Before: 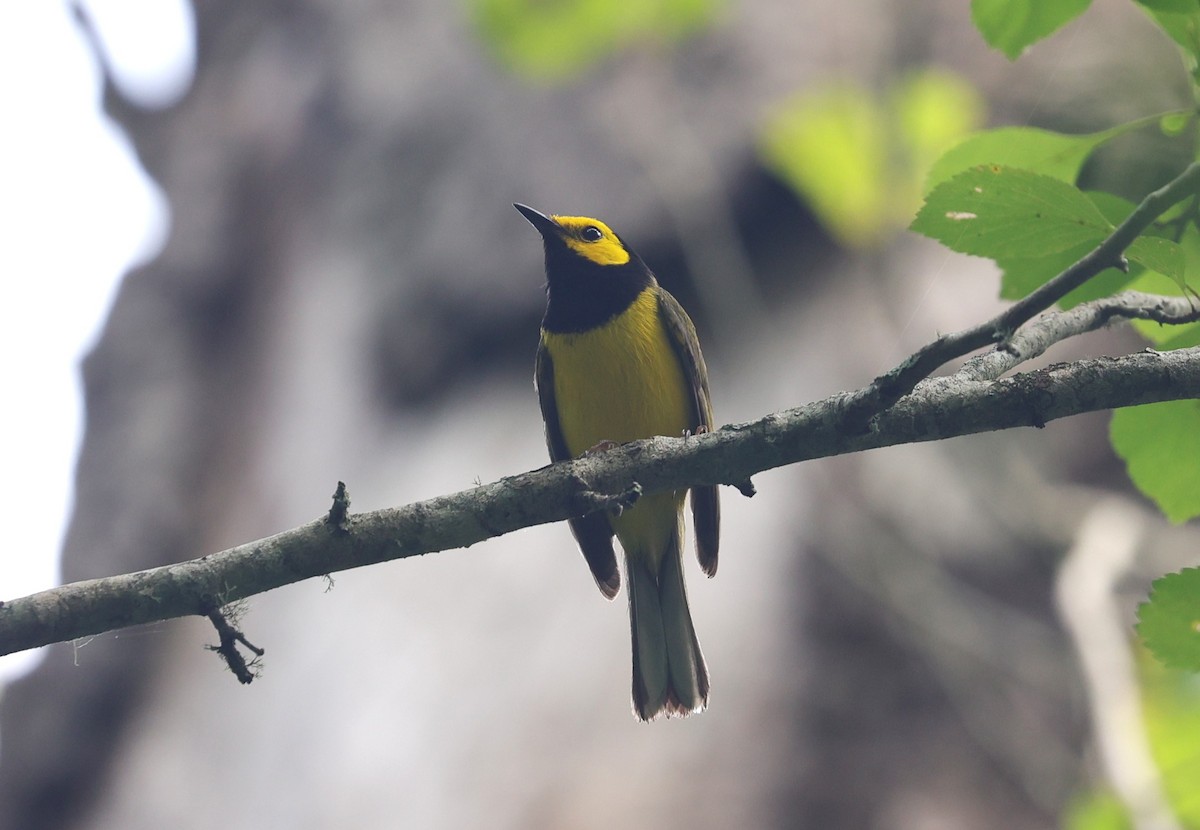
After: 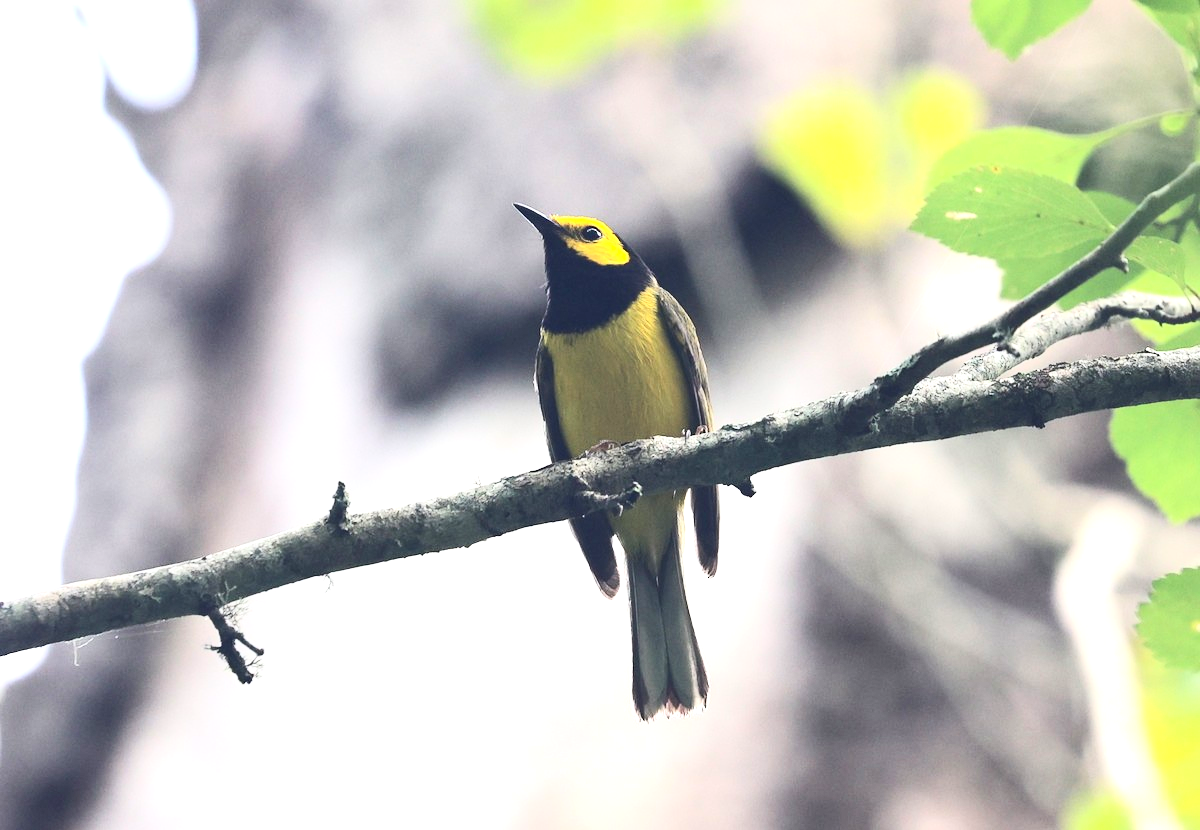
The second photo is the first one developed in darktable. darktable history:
contrast brightness saturation: contrast 0.299
exposure: exposure 1.093 EV, compensate highlight preservation false
